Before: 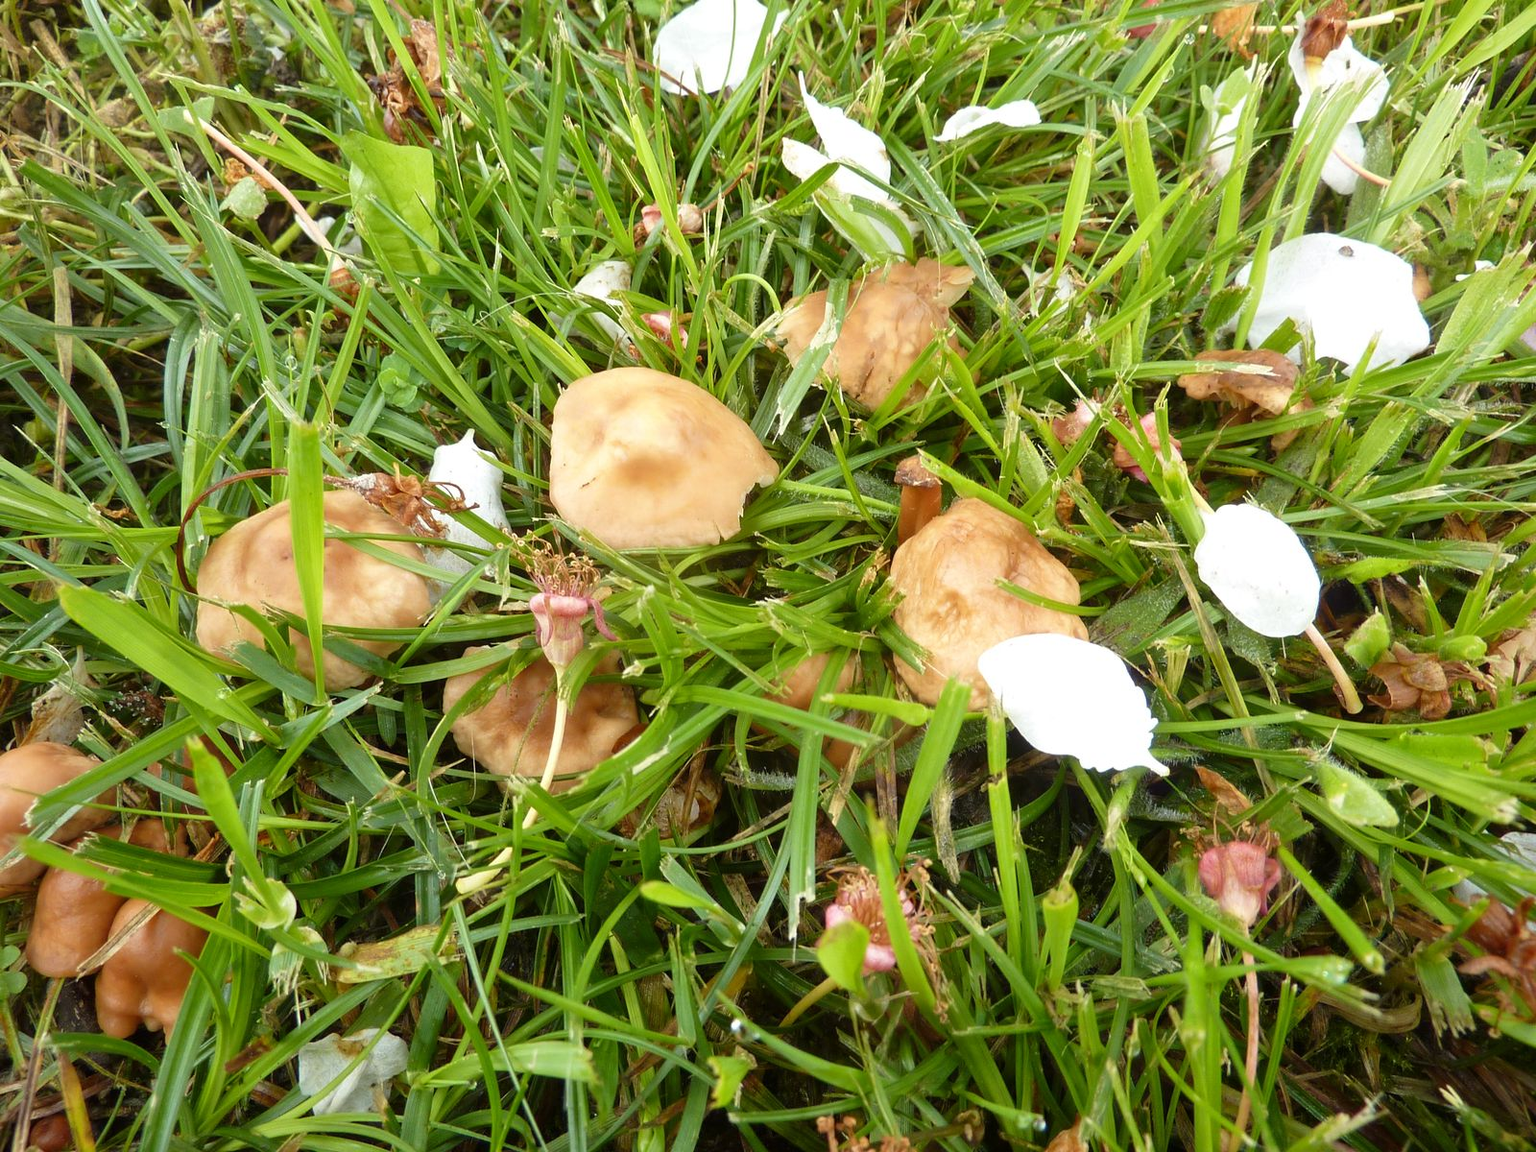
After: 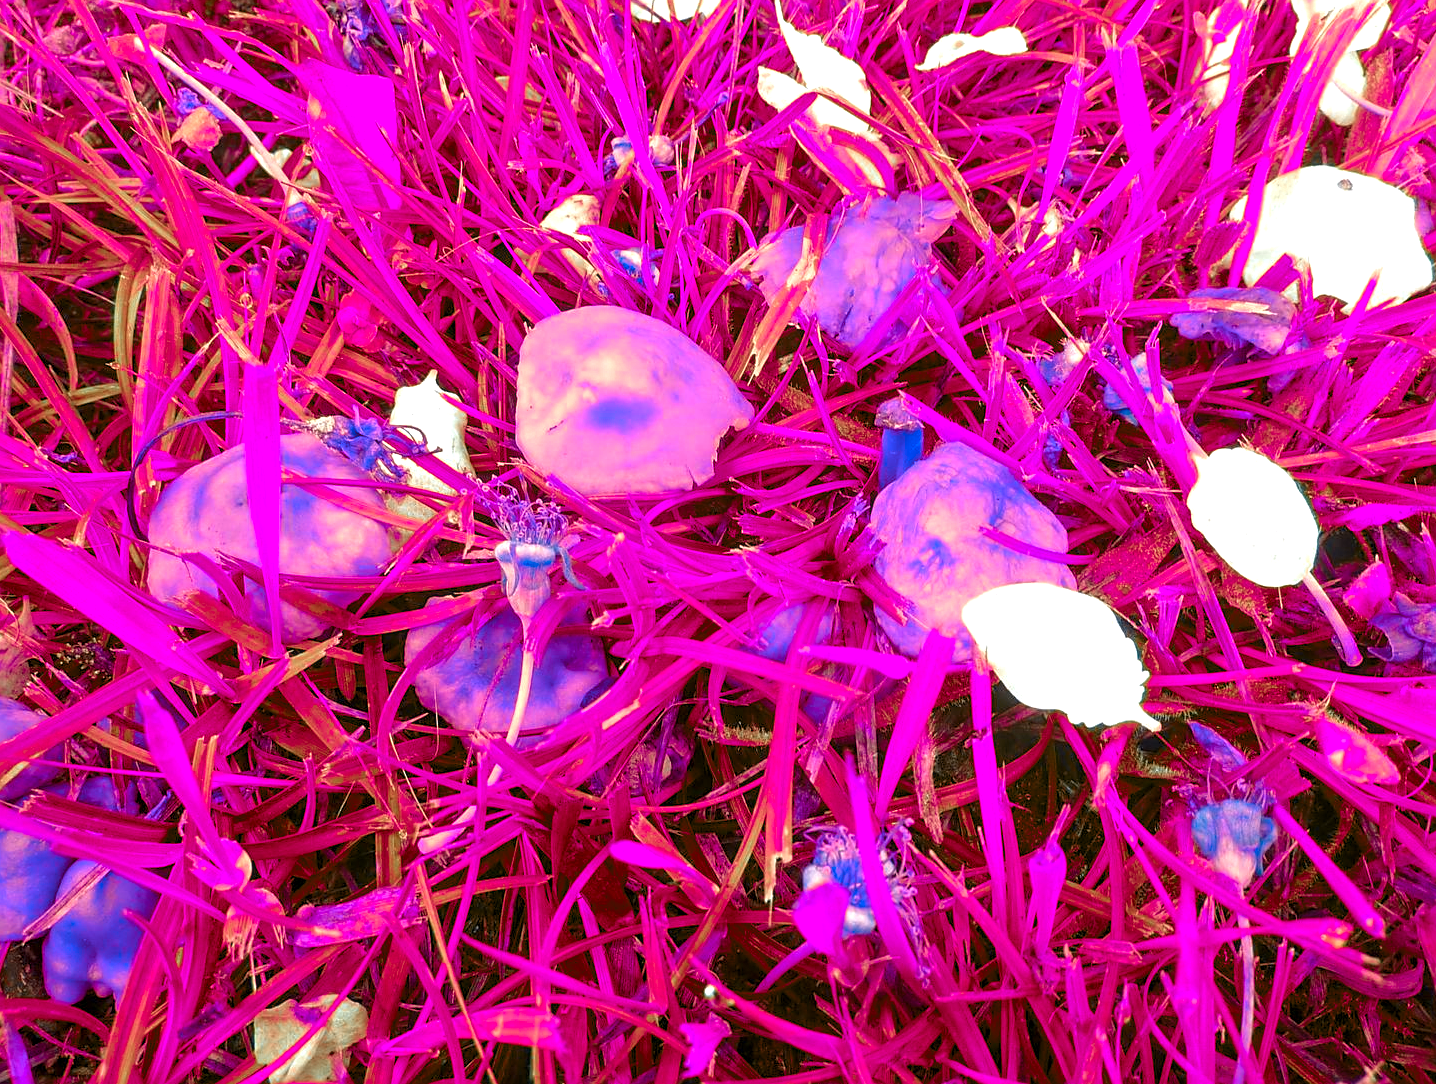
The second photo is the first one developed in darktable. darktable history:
sharpen: amount 0.494
color zones: curves: ch0 [(0.826, 0.353)]; ch1 [(0.242, 0.647) (0.889, 0.342)]; ch2 [(0.246, 0.089) (0.969, 0.068)]
base curve: preserve colors none
crop: left 3.566%, top 6.451%, right 6.634%, bottom 3.178%
exposure: compensate highlight preservation false
color balance rgb: perceptual saturation grading › global saturation 19.905%, perceptual brilliance grading › global brilliance 10.263%, perceptual brilliance grading › shadows 14.579%, global vibrance 20%
local contrast: on, module defaults
